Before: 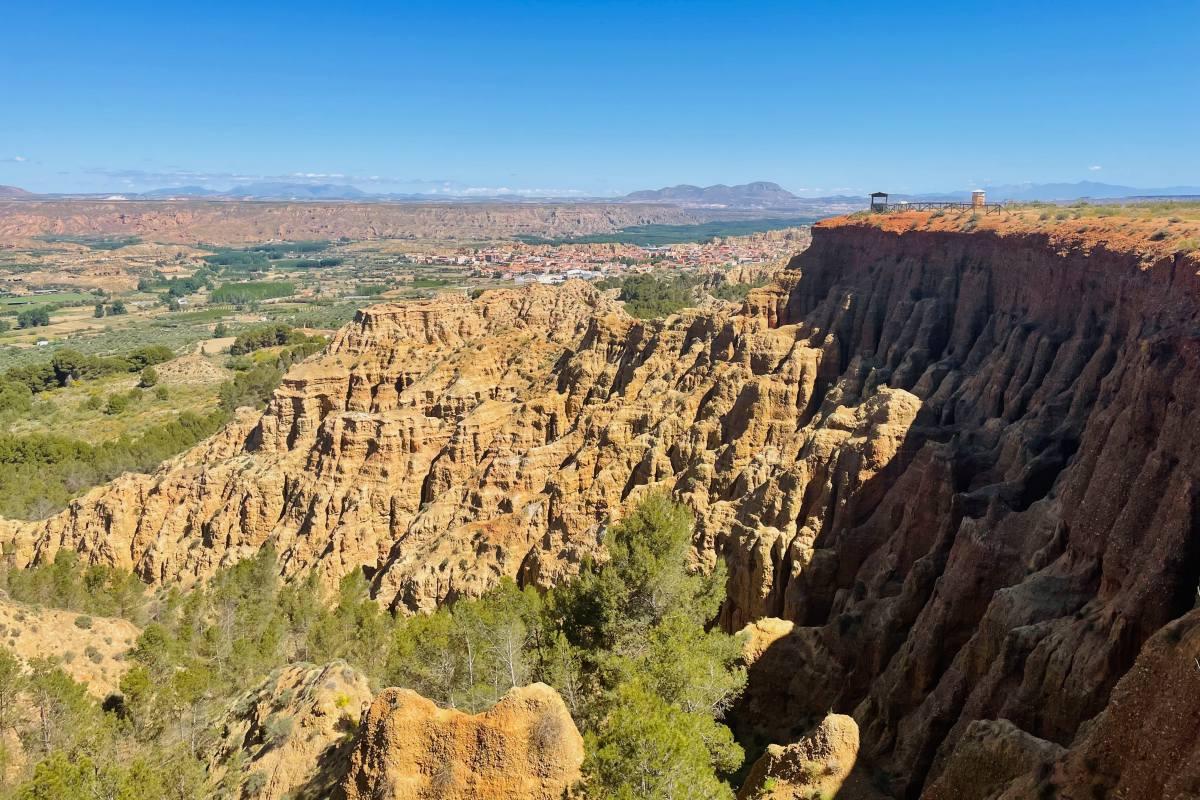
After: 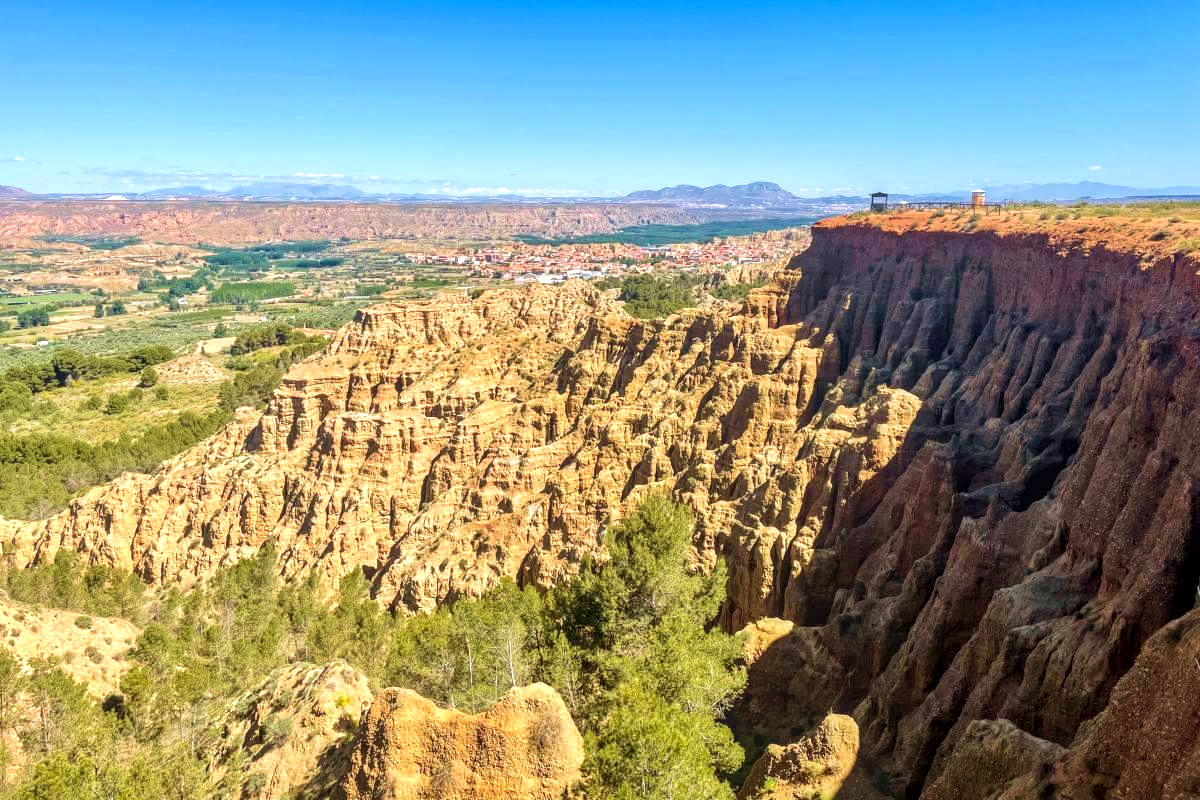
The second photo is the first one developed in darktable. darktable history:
velvia: strength 44.32%
local contrast: highlights 2%, shadows 7%, detail 134%
exposure: exposure 0.518 EV, compensate exposure bias true, compensate highlight preservation false
